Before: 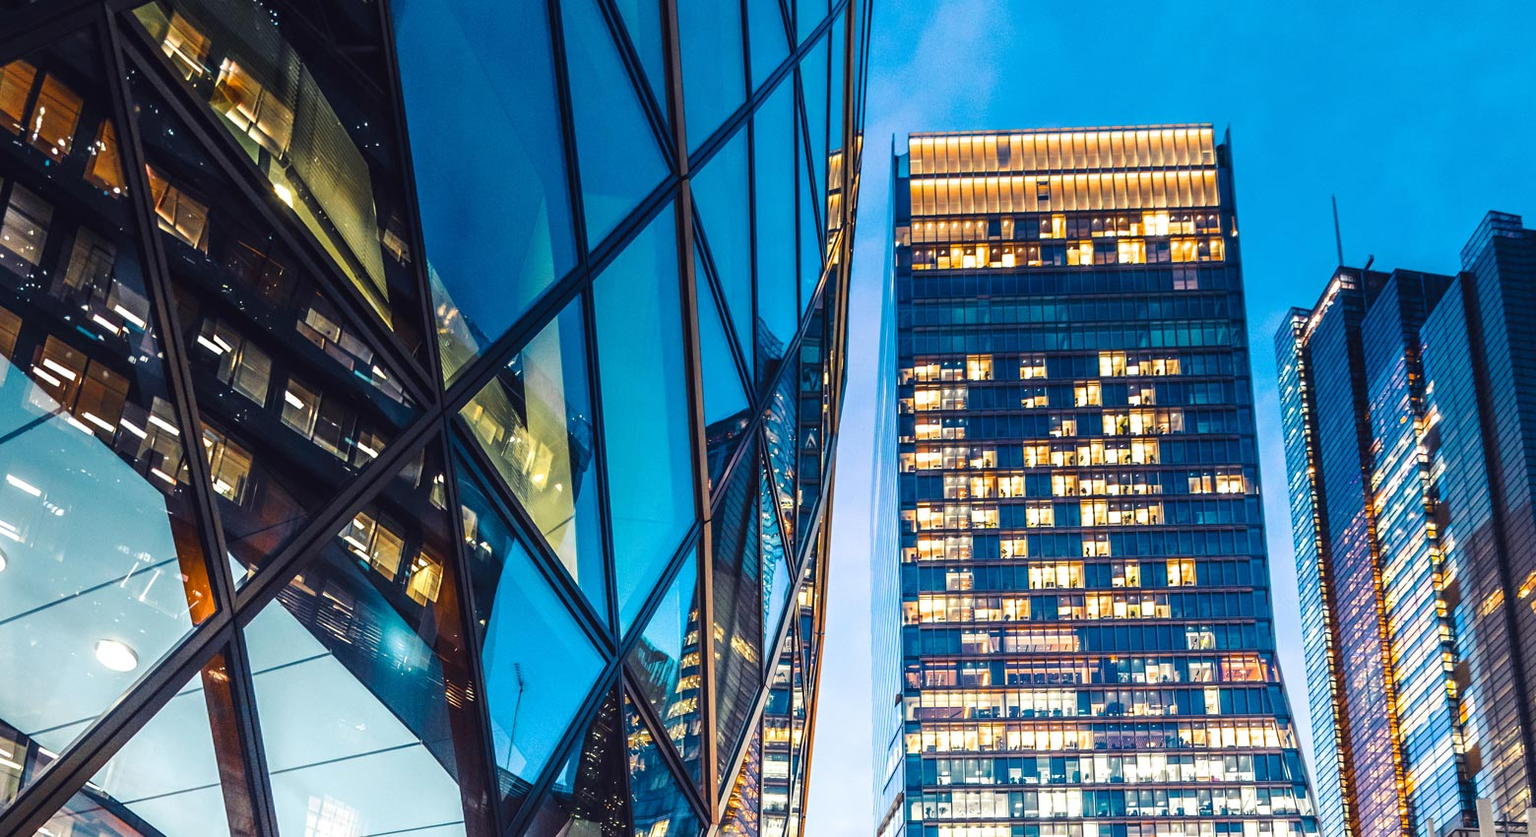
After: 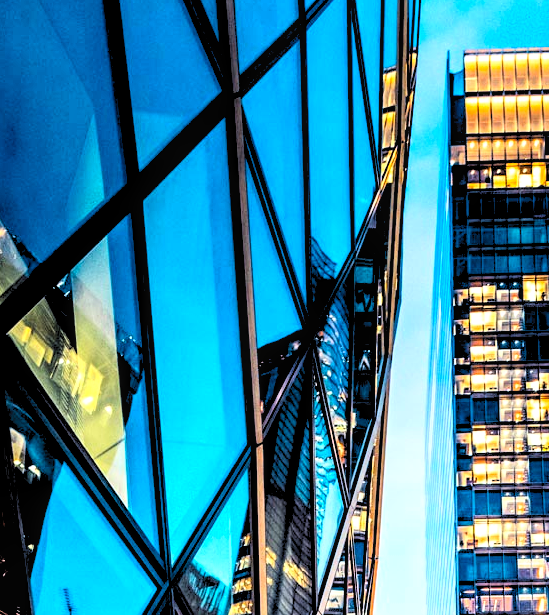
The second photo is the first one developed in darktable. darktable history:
contrast brightness saturation: contrast 0.24, brightness 0.26, saturation 0.39
rgb levels: levels [[0.034, 0.472, 0.904], [0, 0.5, 1], [0, 0.5, 1]]
crop and rotate: left 29.476%, top 10.214%, right 35.32%, bottom 17.333%
local contrast: highlights 99%, shadows 86%, detail 160%, midtone range 0.2
